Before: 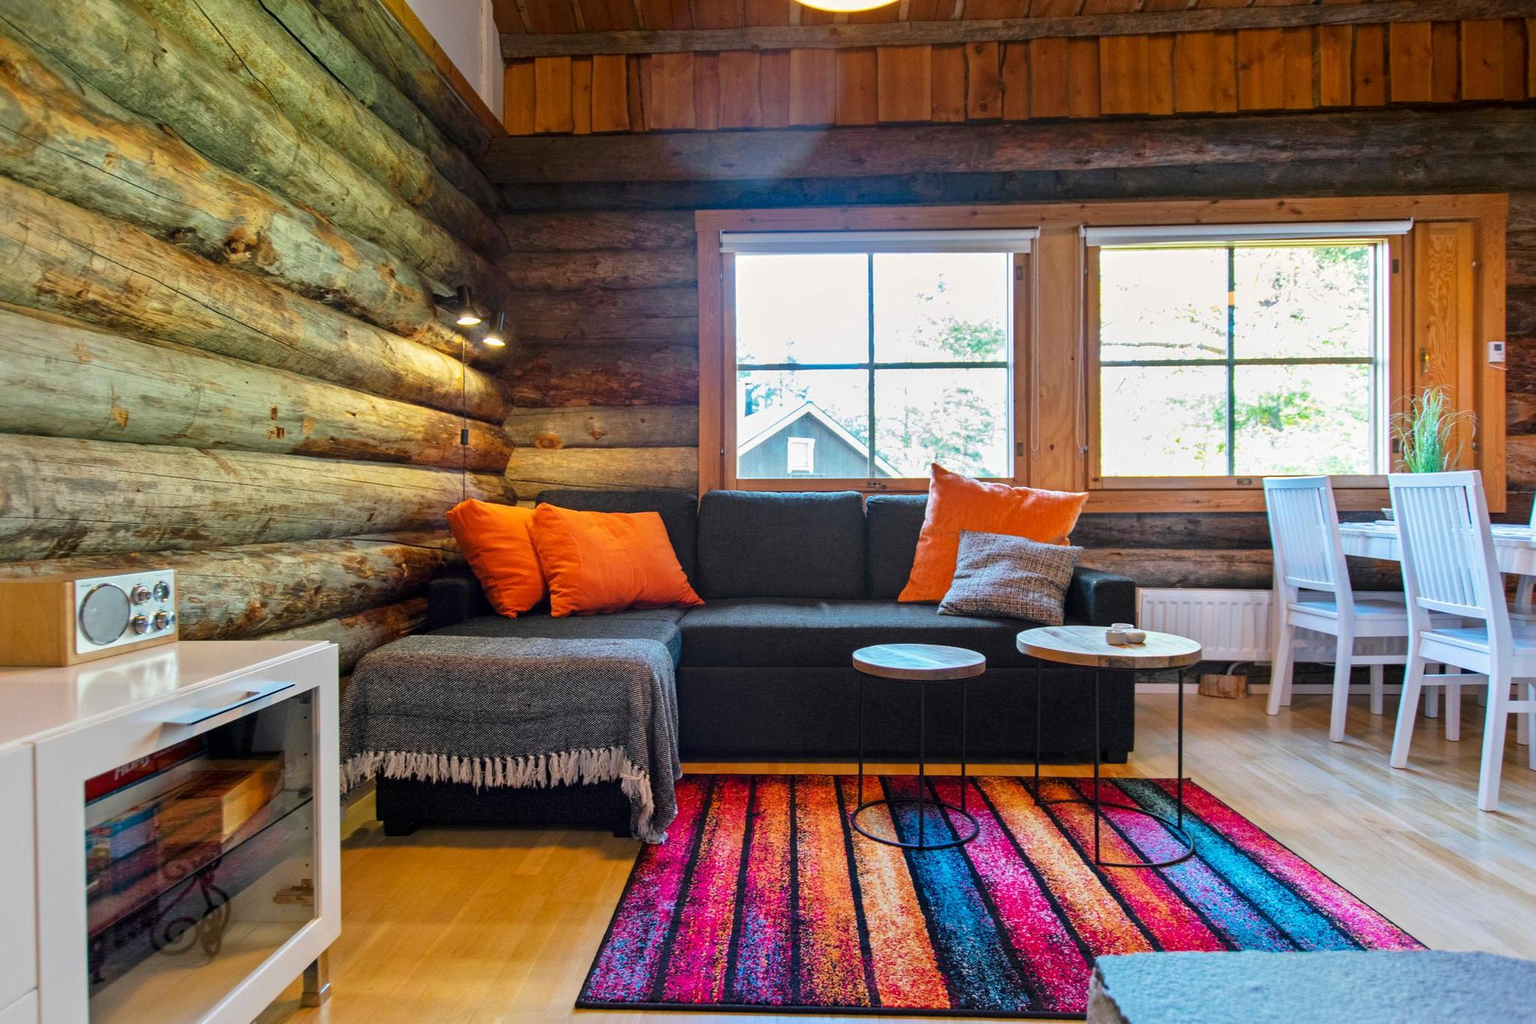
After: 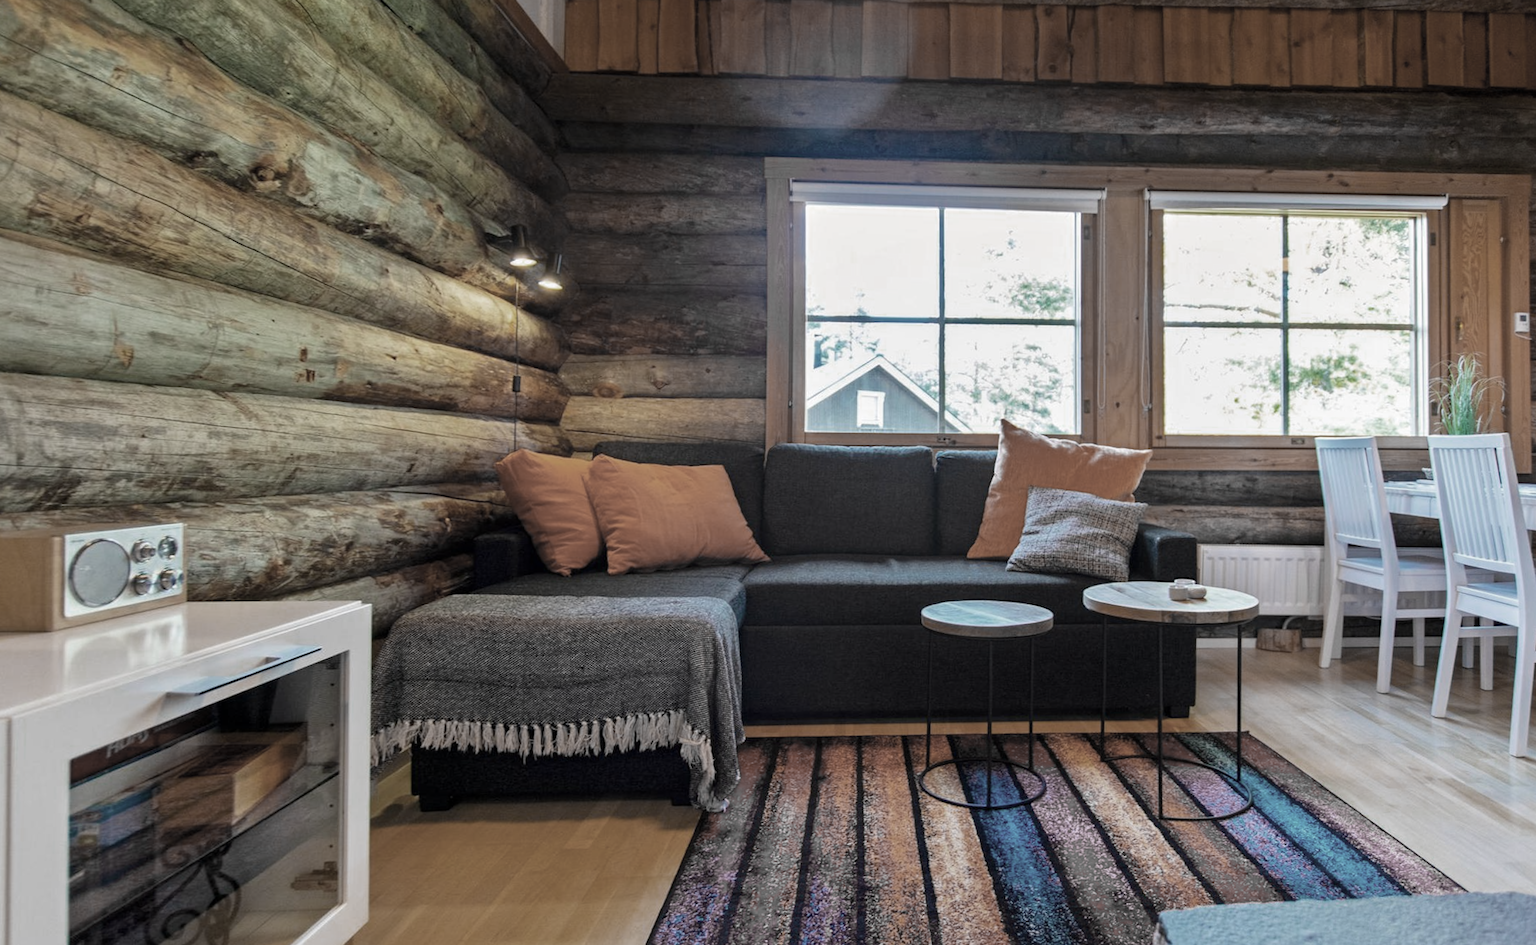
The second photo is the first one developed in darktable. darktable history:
color zones: curves: ch0 [(0, 0.487) (0.241, 0.395) (0.434, 0.373) (0.658, 0.412) (0.838, 0.487)]; ch1 [(0, 0) (0.053, 0.053) (0.211, 0.202) (0.579, 0.259) (0.781, 0.241)]
rotate and perspective: rotation -0.013°, lens shift (vertical) -0.027, lens shift (horizontal) 0.178, crop left 0.016, crop right 0.989, crop top 0.082, crop bottom 0.918
white balance: emerald 1
crop and rotate: angle -0.5°
